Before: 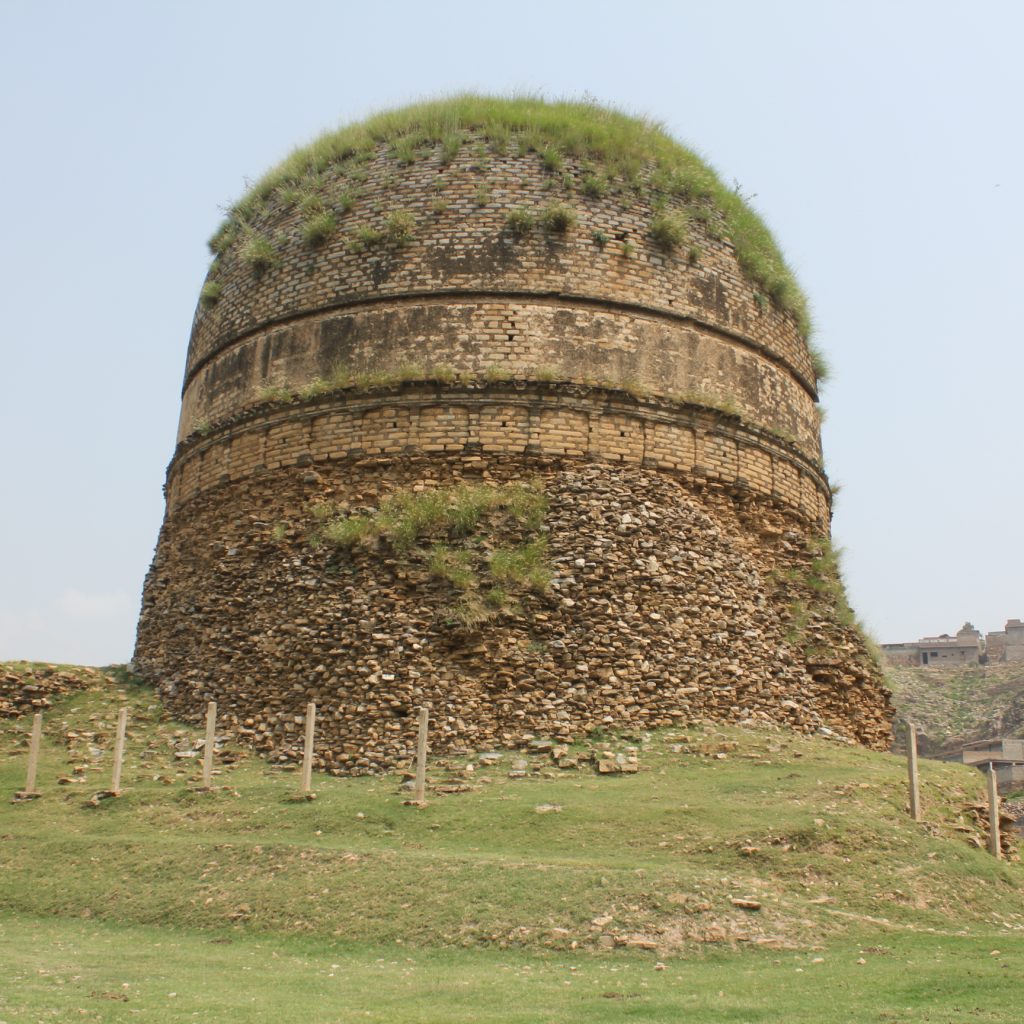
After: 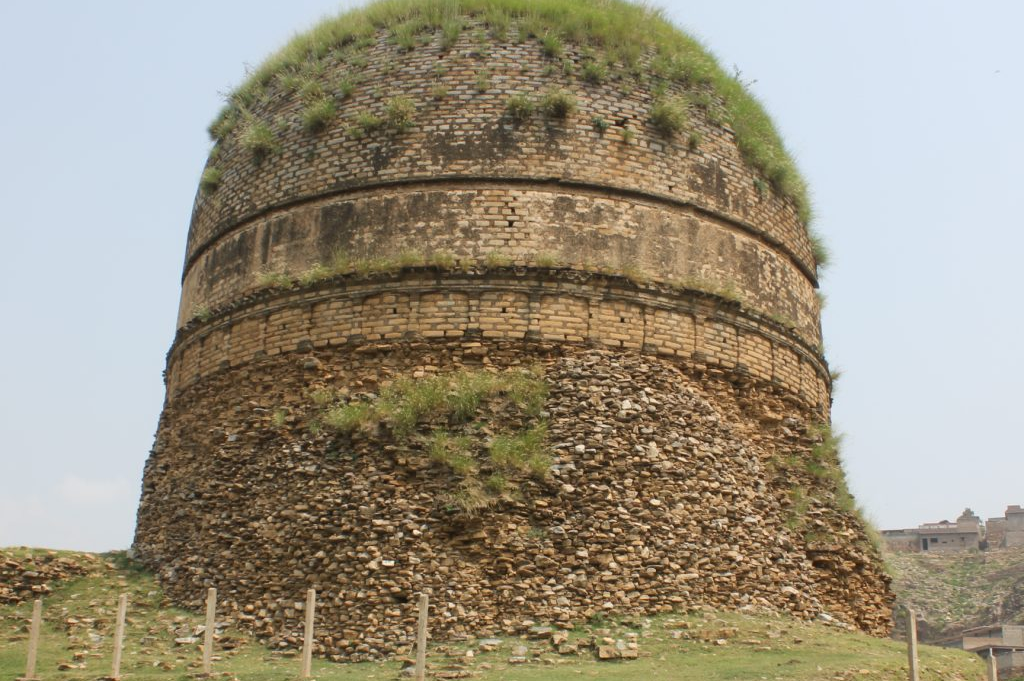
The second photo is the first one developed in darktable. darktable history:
crop: top 11.168%, bottom 22.325%
